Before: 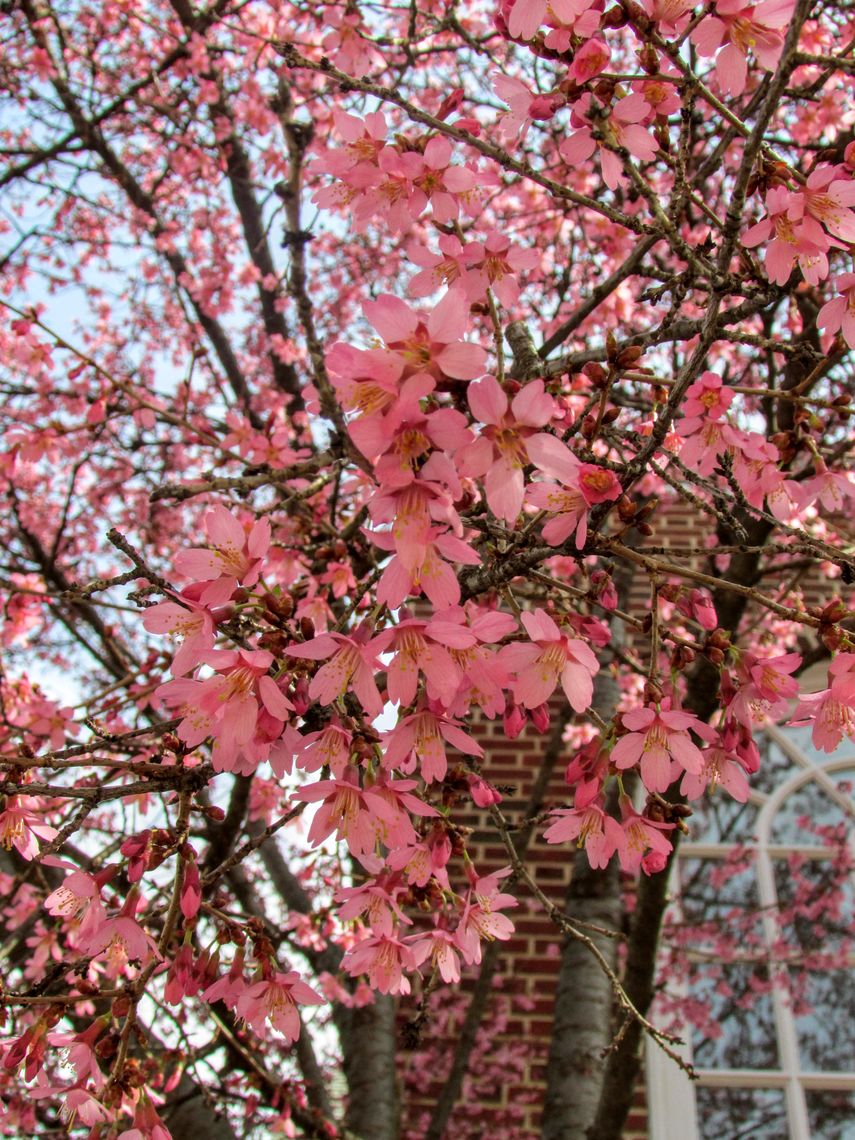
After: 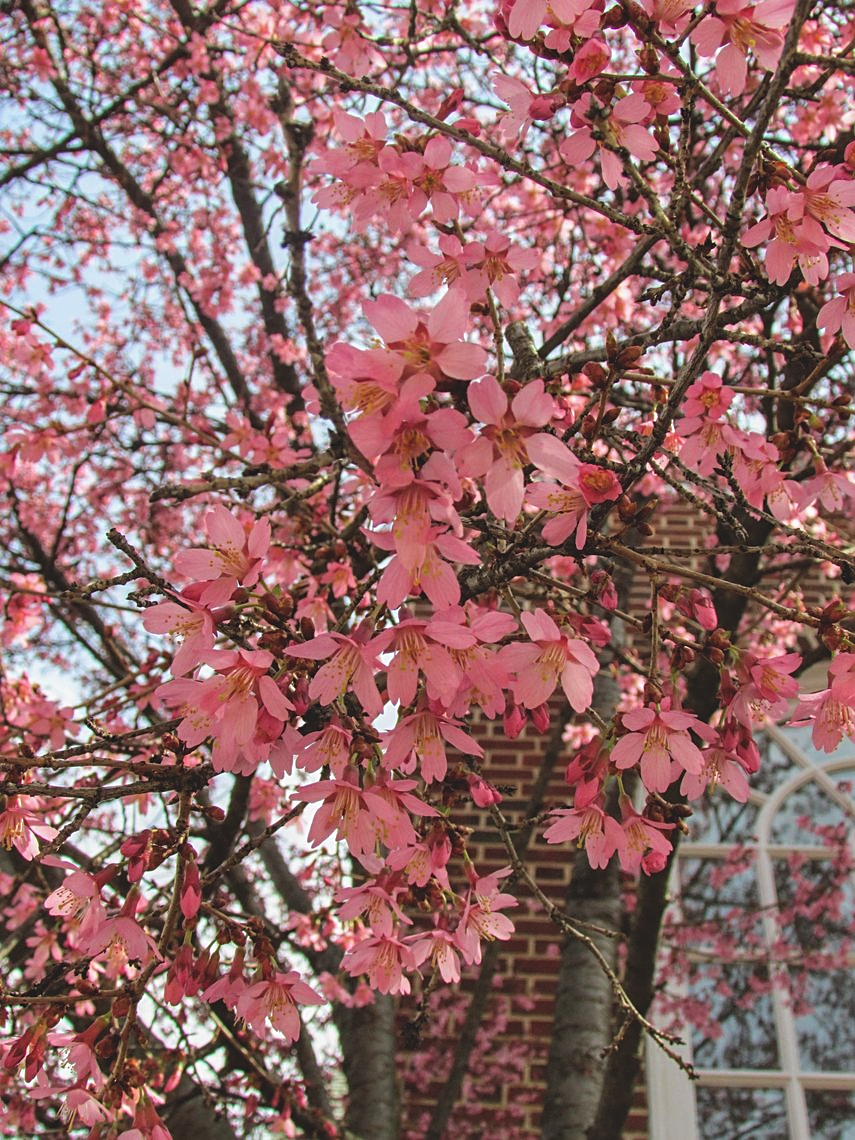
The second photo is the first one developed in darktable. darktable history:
sharpen: on, module defaults
exposure: black level correction -0.015, exposure -0.125 EV, compensate highlight preservation false
